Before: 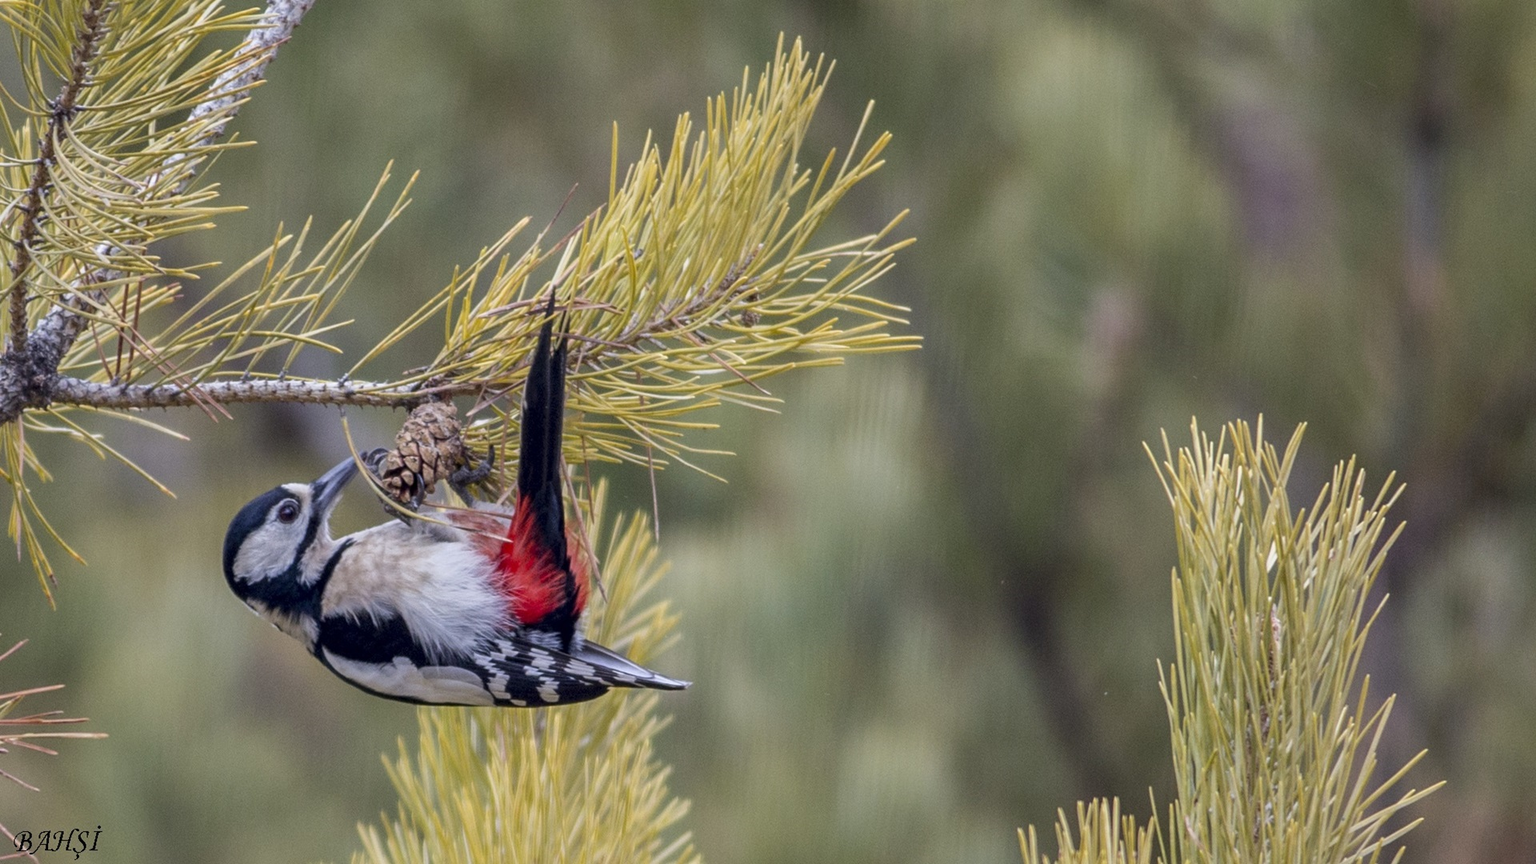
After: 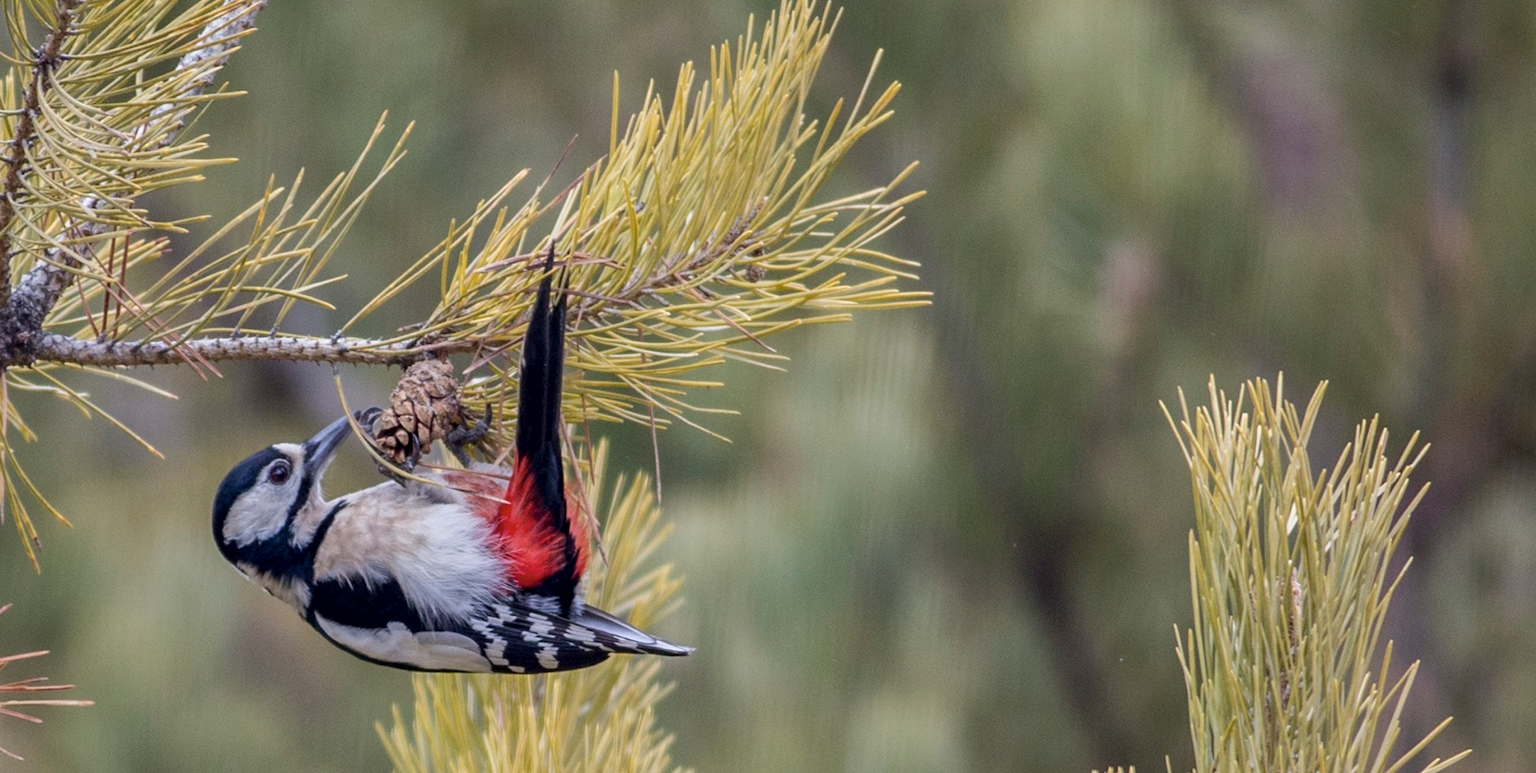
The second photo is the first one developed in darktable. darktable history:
tone equalizer: edges refinement/feathering 500, mask exposure compensation -1.57 EV, preserve details no
color zones: curves: ch0 [(0, 0.5) (0.143, 0.52) (0.286, 0.5) (0.429, 0.5) (0.571, 0.5) (0.714, 0.5) (0.857, 0.5) (1, 0.5)]; ch1 [(0, 0.489) (0.155, 0.45) (0.286, 0.466) (0.429, 0.5) (0.571, 0.5) (0.714, 0.5) (0.857, 0.5) (1, 0.489)]
crop: left 1.14%, top 6.144%, right 1.681%, bottom 6.87%
